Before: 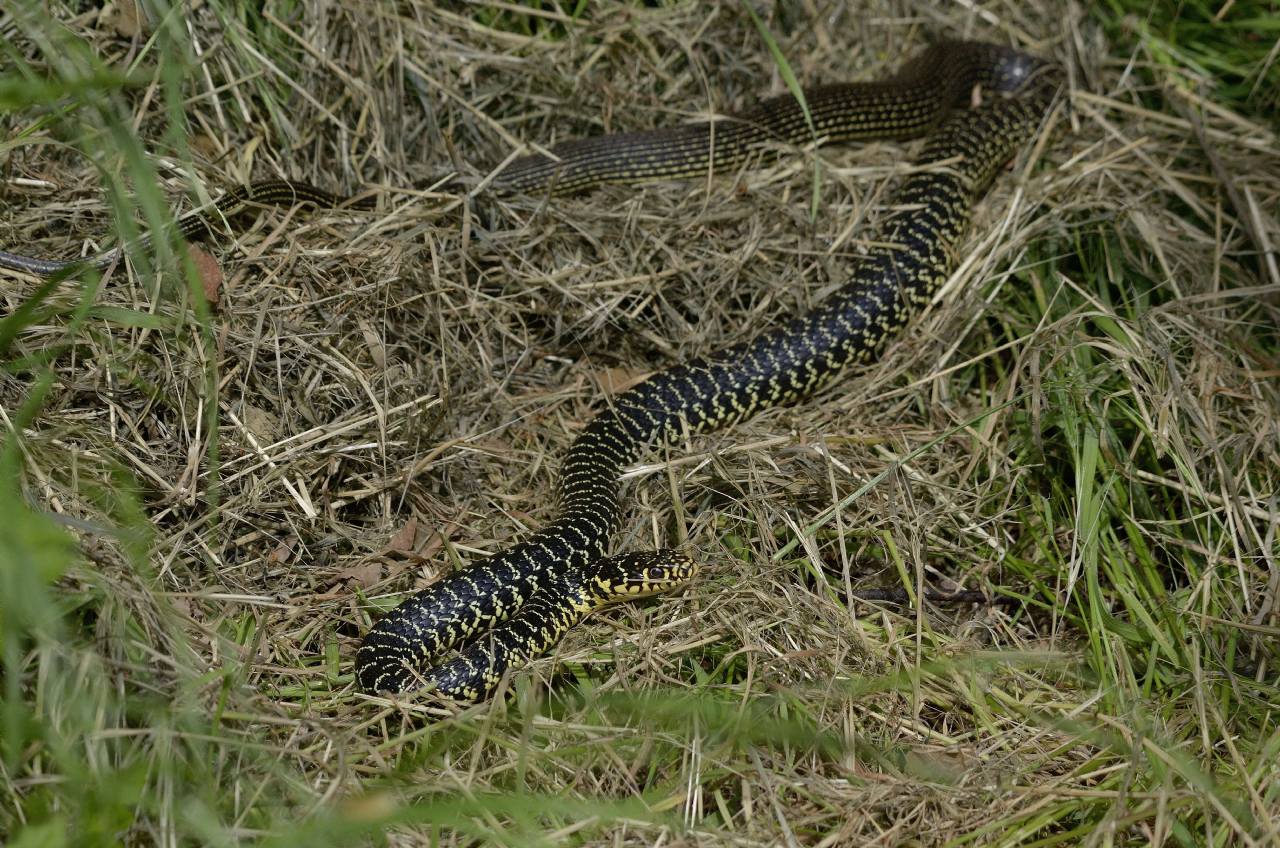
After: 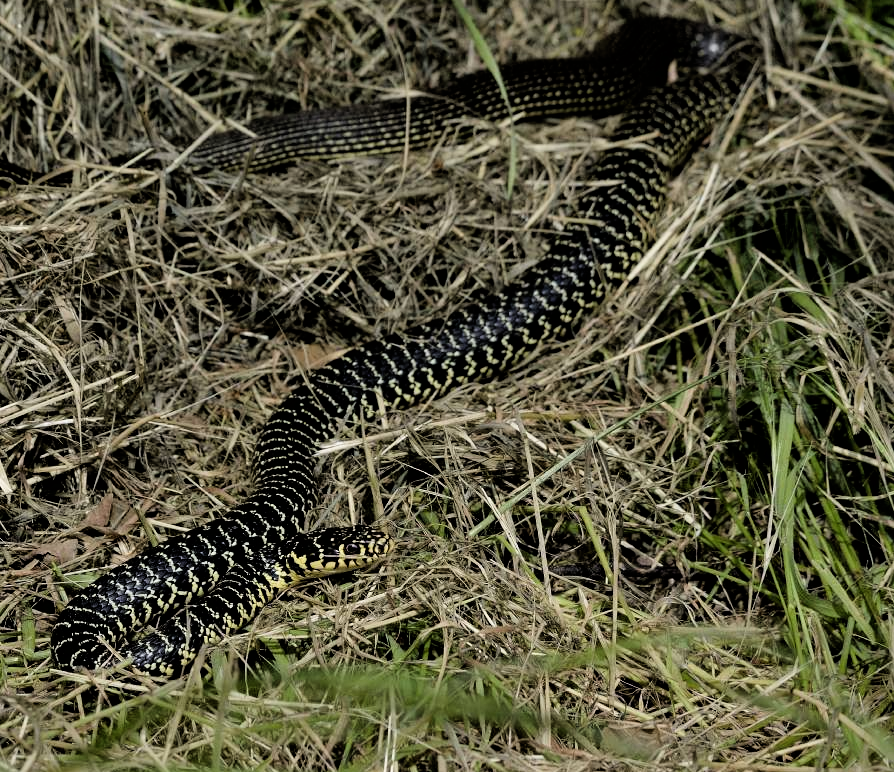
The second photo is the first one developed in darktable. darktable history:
crop and rotate: left 23.801%, top 2.873%, right 6.327%, bottom 6.069%
filmic rgb: black relative exposure -3.98 EV, white relative exposure 2.99 EV, hardness 2.98, contrast 1.398
exposure: exposure 0.202 EV, compensate exposure bias true, compensate highlight preservation false
